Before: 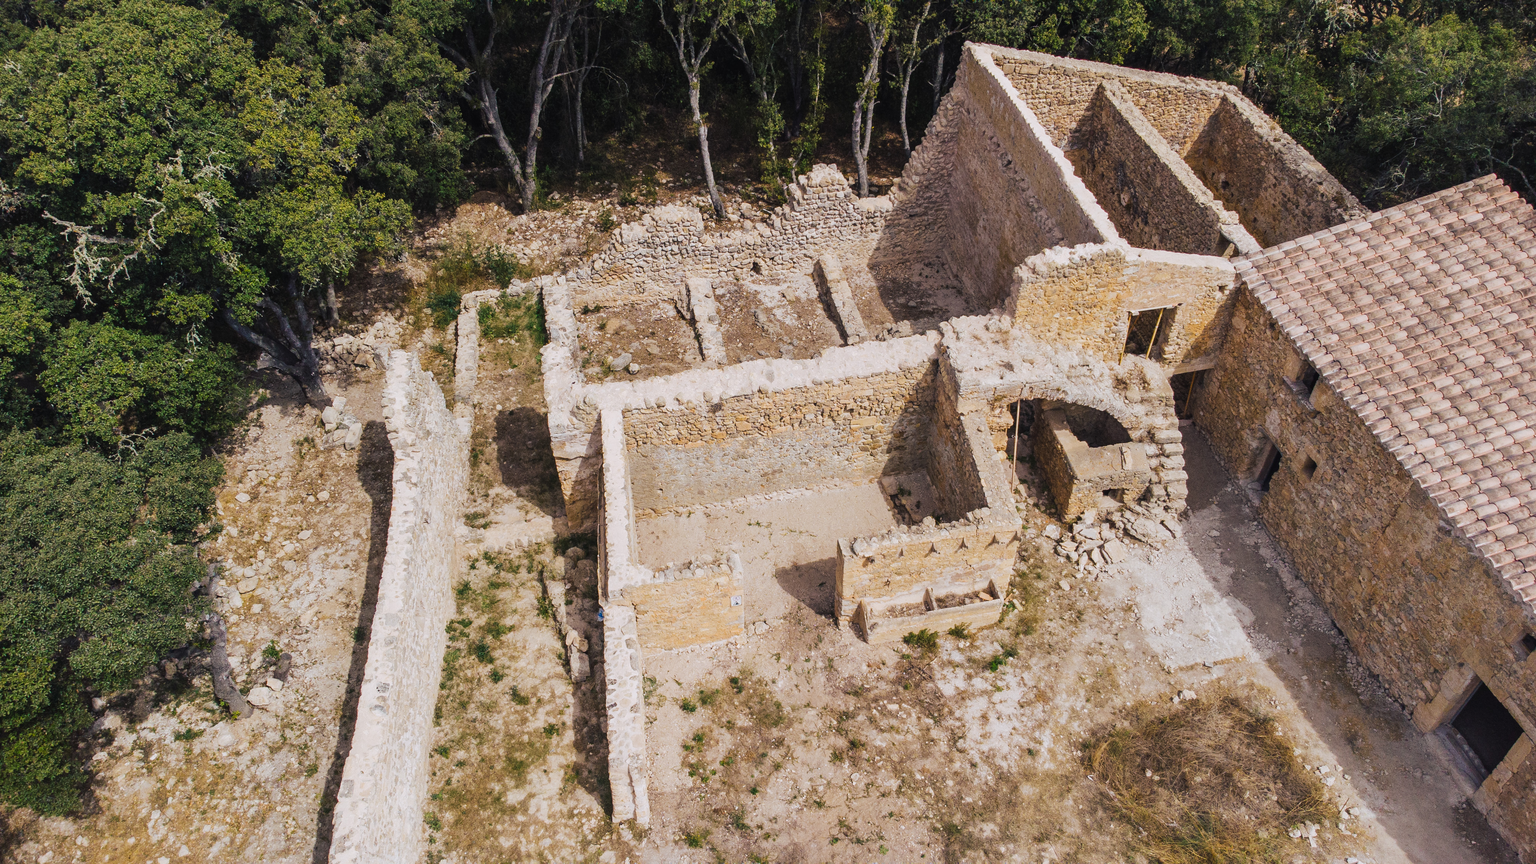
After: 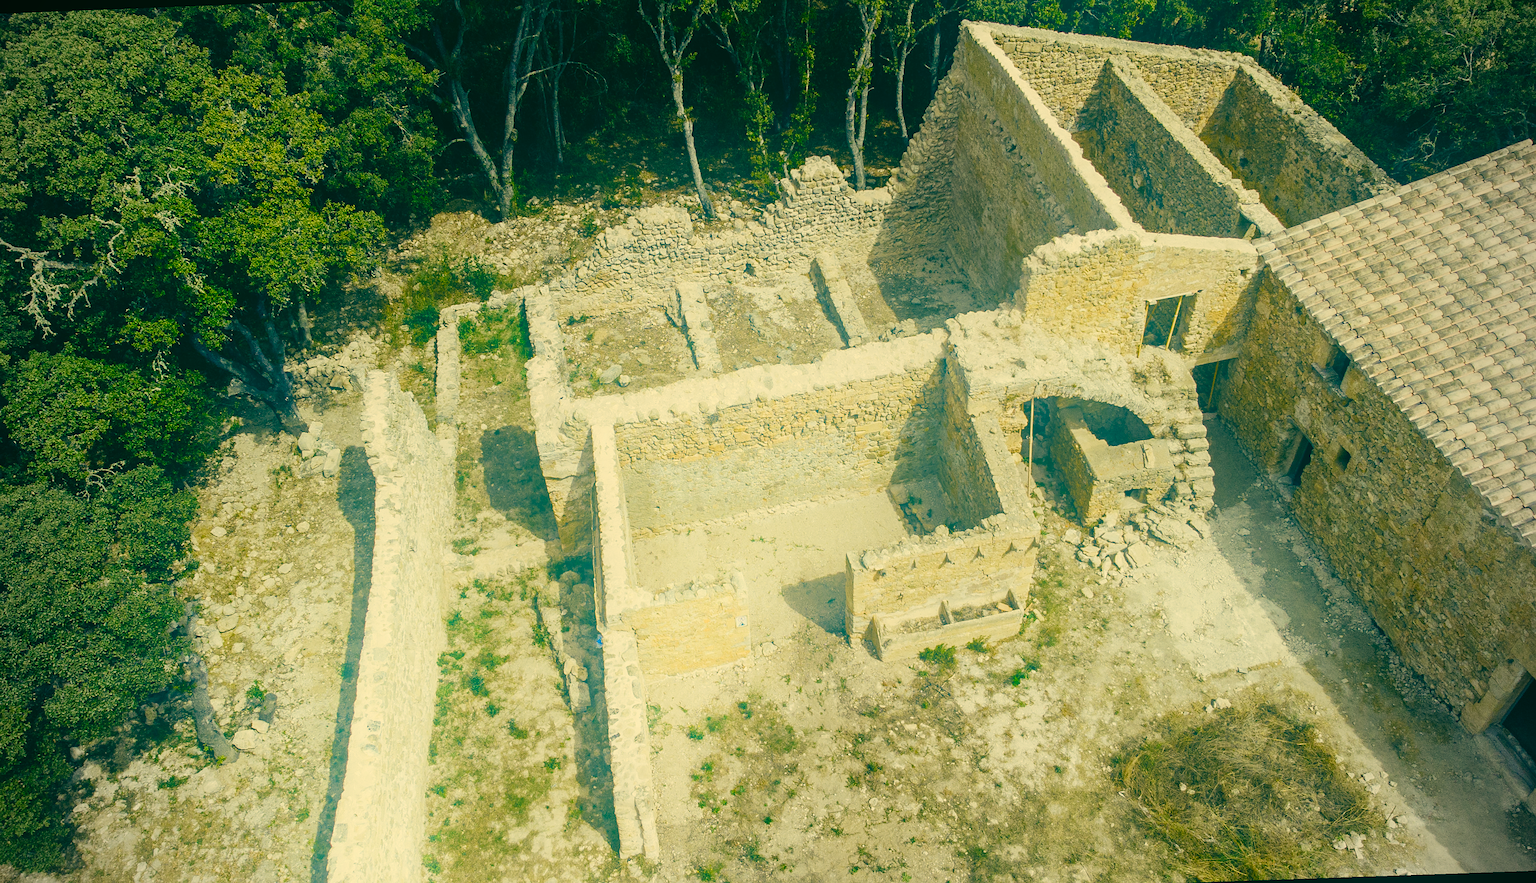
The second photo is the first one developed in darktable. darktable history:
color balance rgb: perceptual saturation grading › global saturation 20%, perceptual saturation grading › highlights -50%, perceptual saturation grading › shadows 30%
vignetting: fall-off radius 63.6%
color correction: highlights a* 1.83, highlights b* 34.02, shadows a* -36.68, shadows b* -5.48
bloom: size 40%
sharpen: amount 0.2
rotate and perspective: rotation -2.12°, lens shift (vertical) 0.009, lens shift (horizontal) -0.008, automatic cropping original format, crop left 0.036, crop right 0.964, crop top 0.05, crop bottom 0.959
